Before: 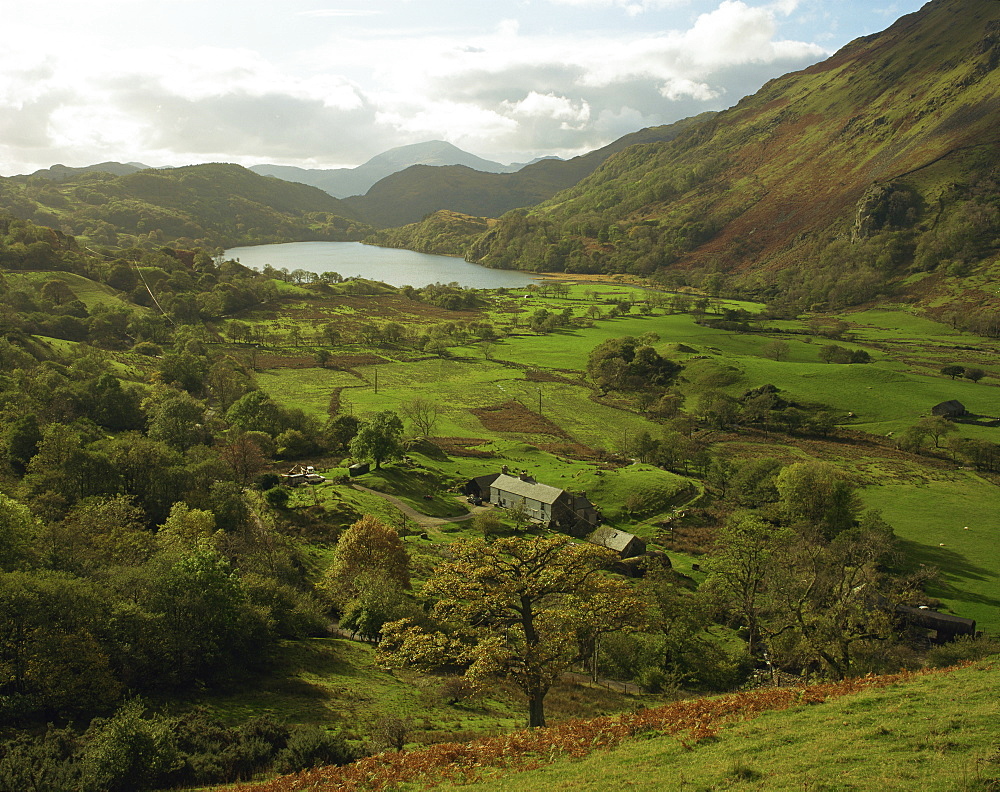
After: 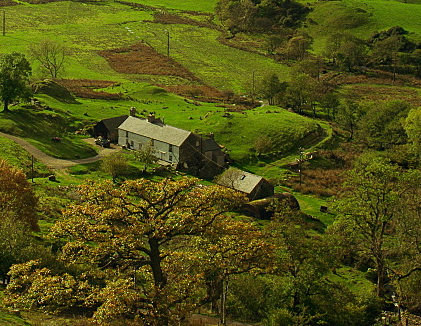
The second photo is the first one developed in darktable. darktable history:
crop: left 37.283%, top 45.309%, right 20.586%, bottom 13.448%
